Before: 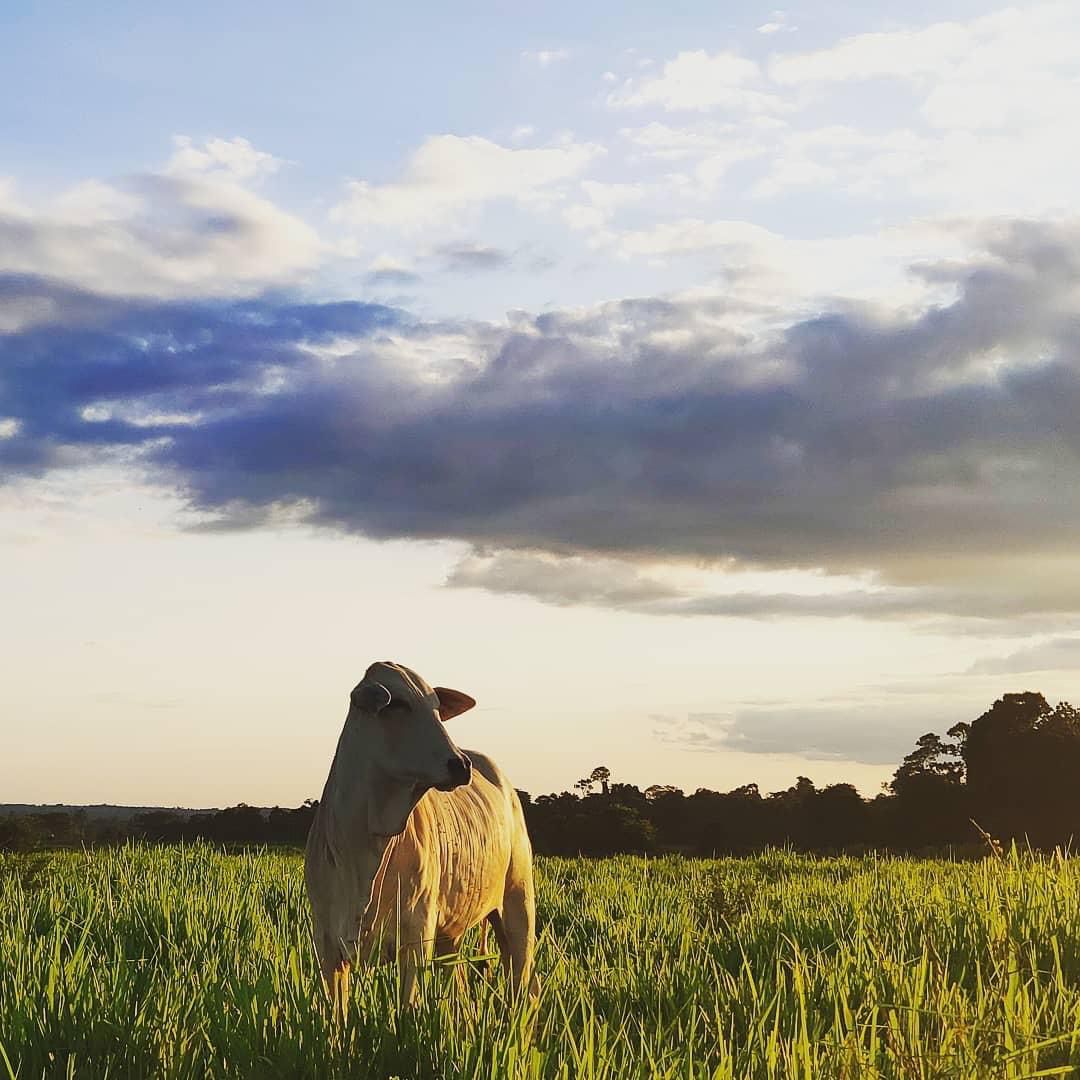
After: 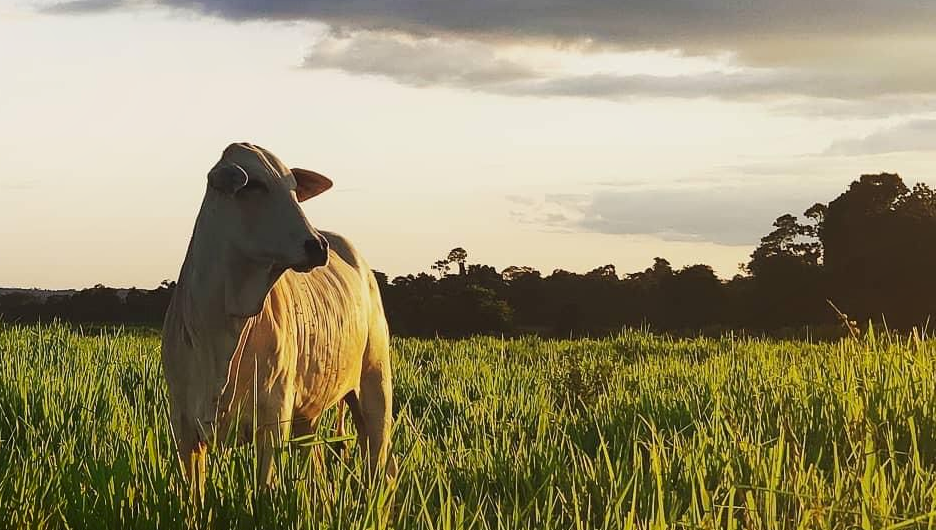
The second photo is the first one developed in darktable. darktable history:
crop and rotate: left 13.274%, top 48.098%, bottom 2.772%
shadows and highlights: shadows -70.45, highlights 36.17, soften with gaussian
